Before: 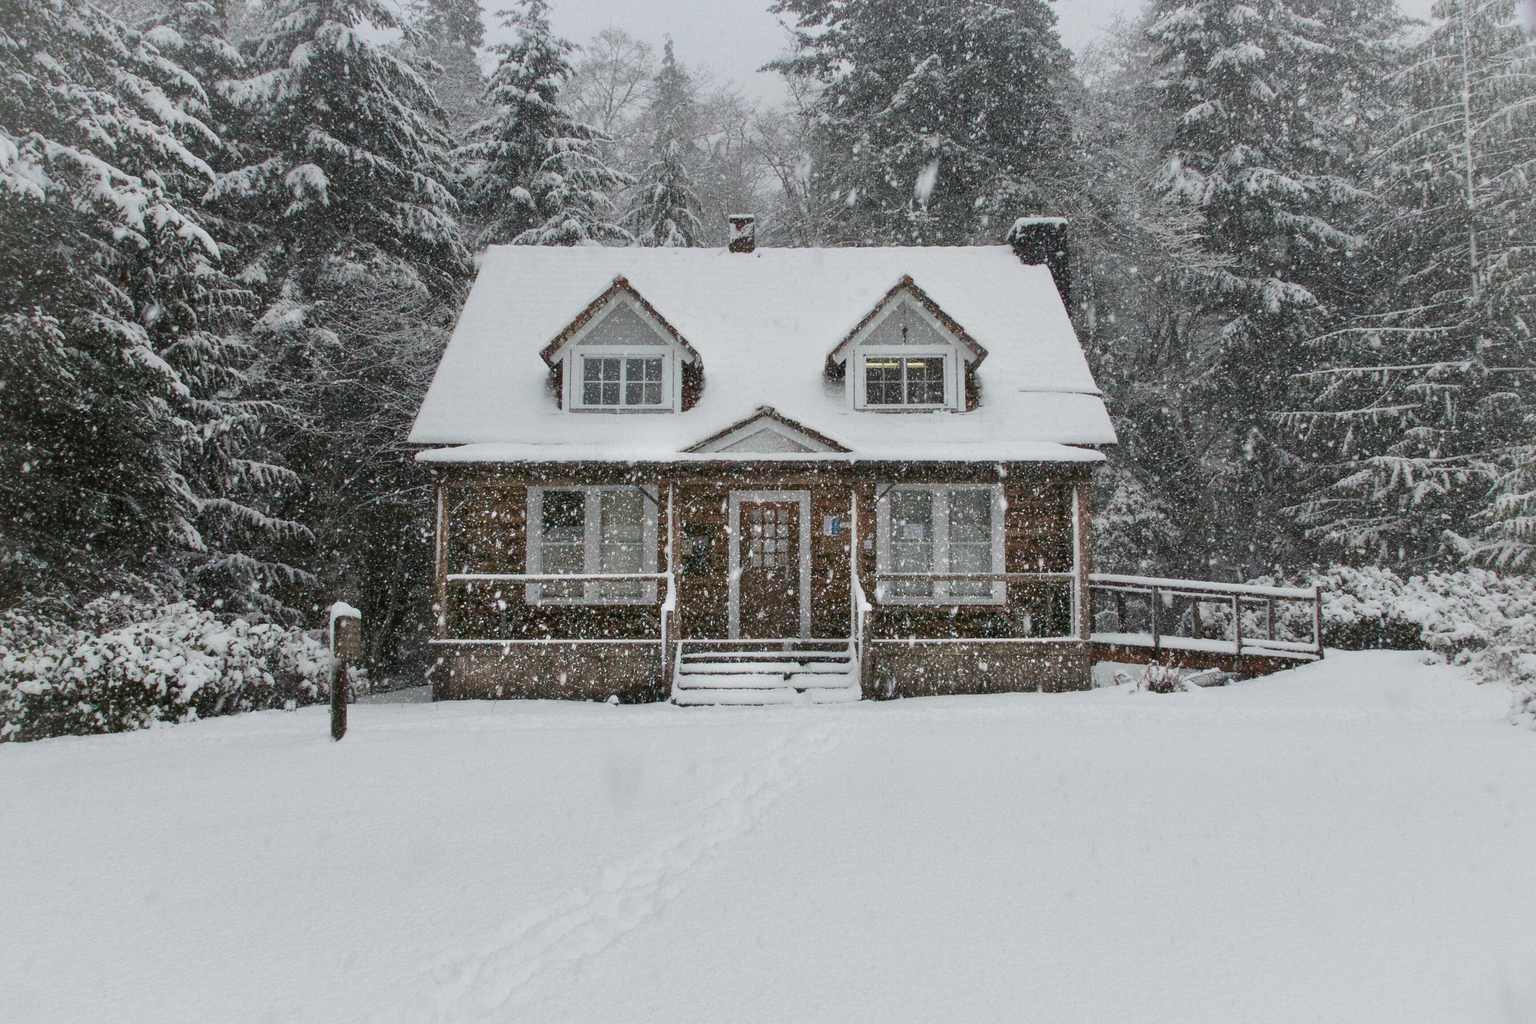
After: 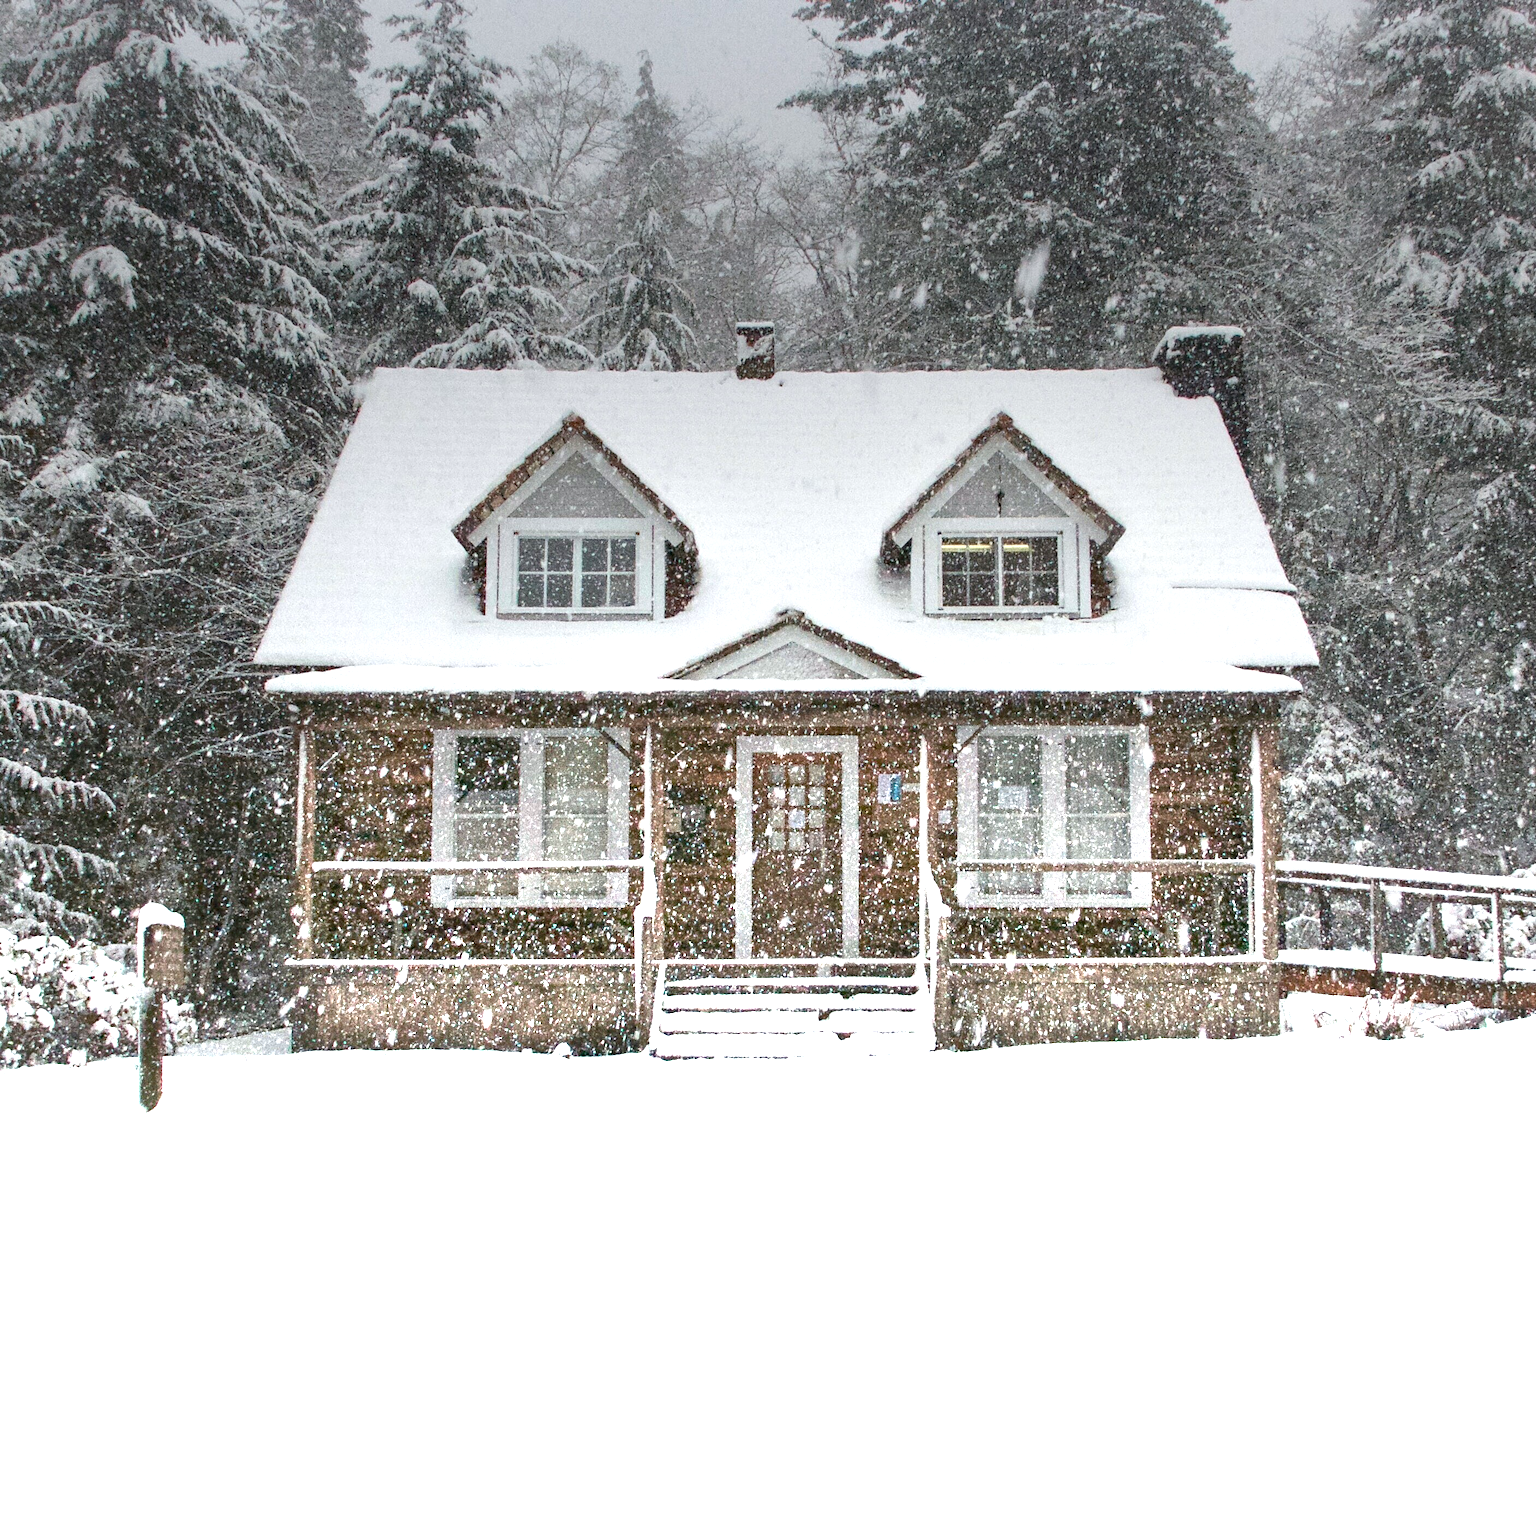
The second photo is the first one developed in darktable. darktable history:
haze removal: compatibility mode true, adaptive false
crop and rotate: left 15.546%, right 17.787%
graduated density: density -3.9 EV
